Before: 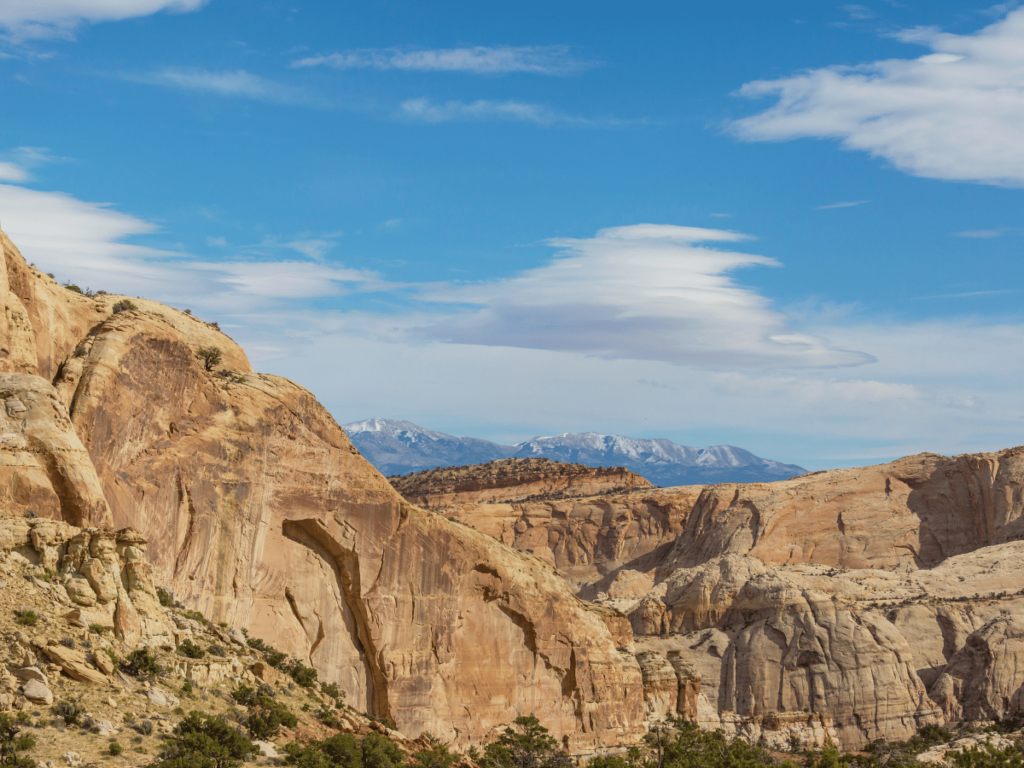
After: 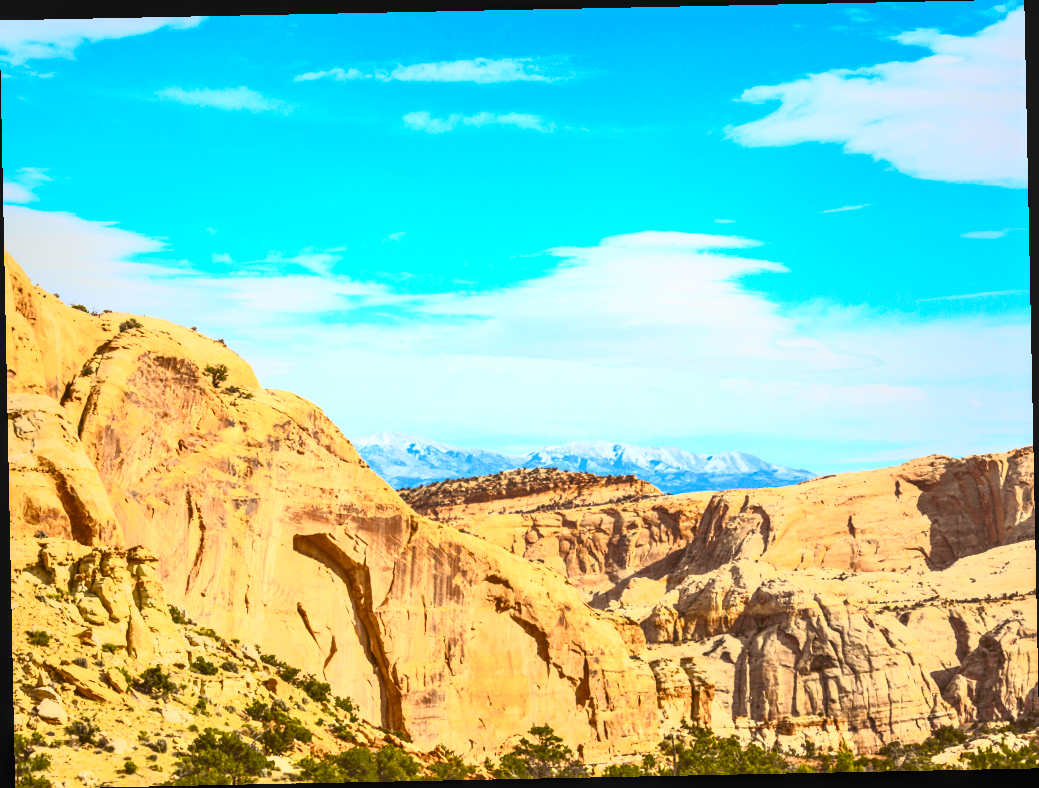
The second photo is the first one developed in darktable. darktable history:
rotate and perspective: rotation -1.17°, automatic cropping off
contrast brightness saturation: contrast 1, brightness 1, saturation 1
local contrast: on, module defaults
